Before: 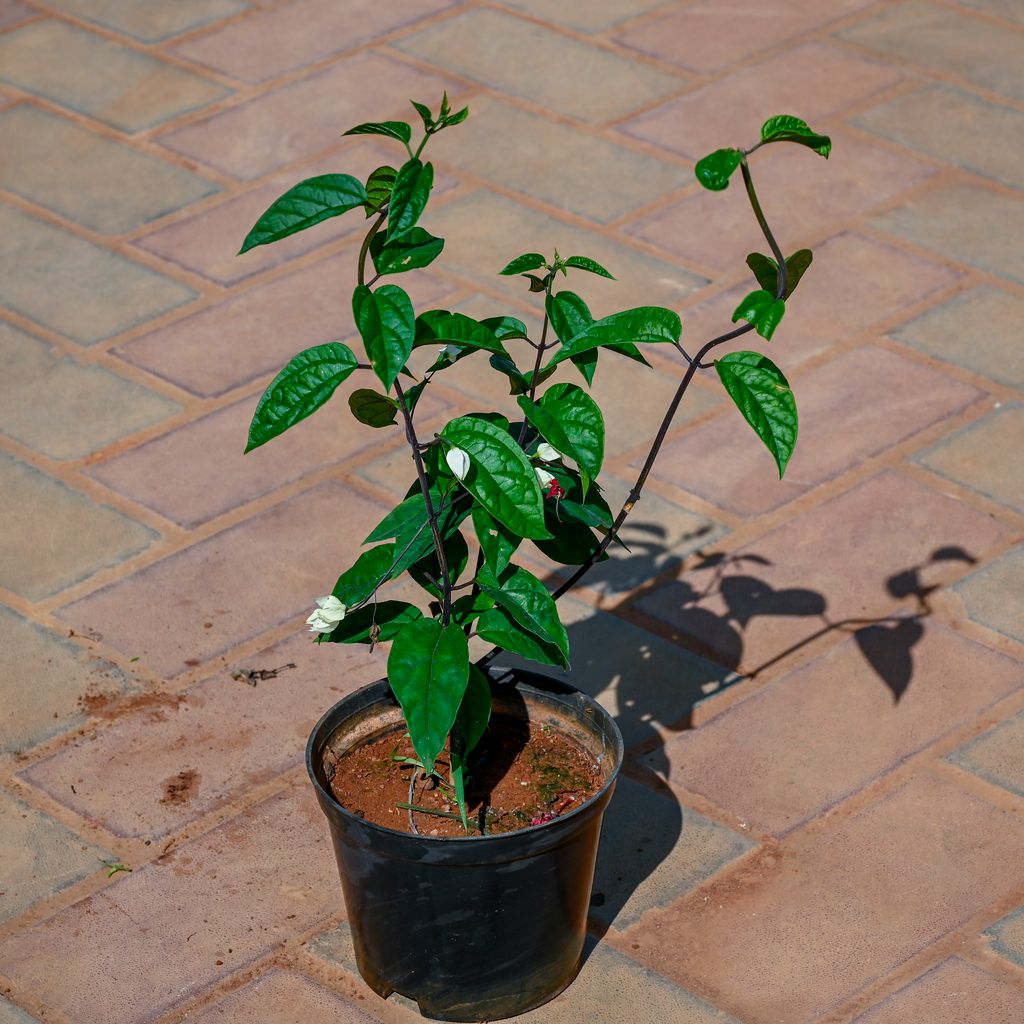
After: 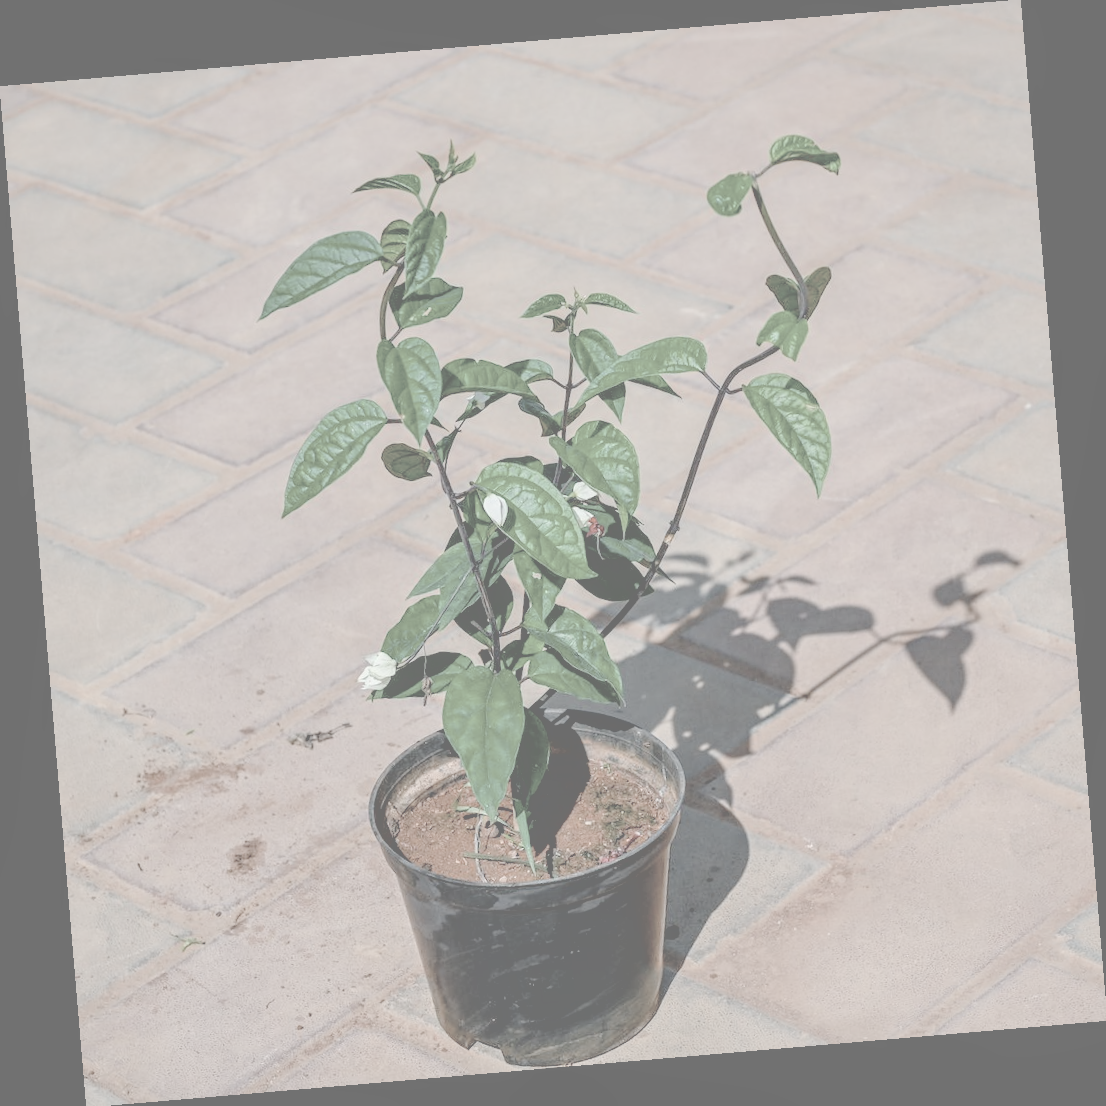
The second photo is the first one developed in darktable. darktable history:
exposure: black level correction 0.007, exposure 0.093 EV, compensate highlight preservation false
local contrast: on, module defaults
rotate and perspective: rotation -4.86°, automatic cropping off
contrast brightness saturation: contrast -0.32, brightness 0.75, saturation -0.78
